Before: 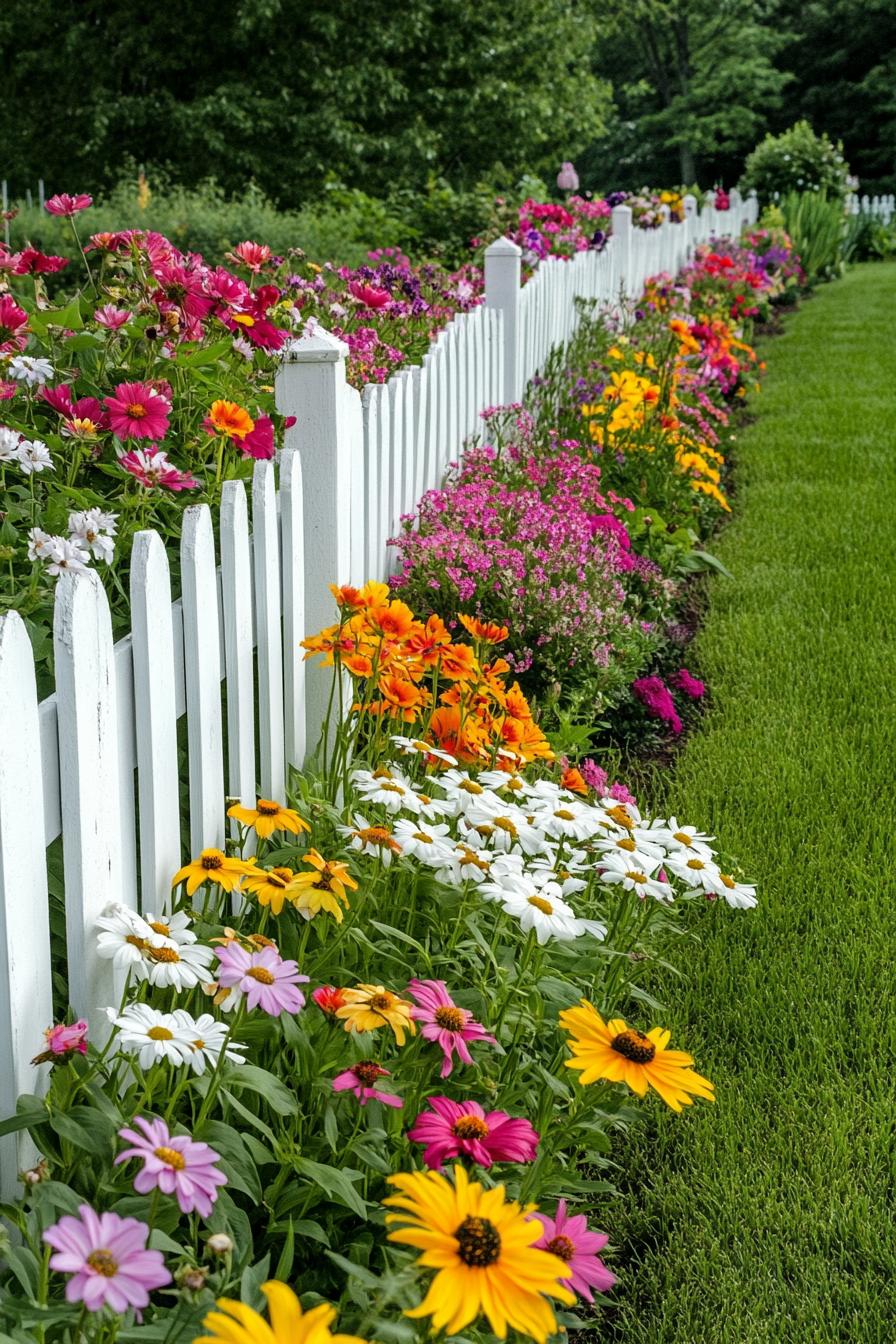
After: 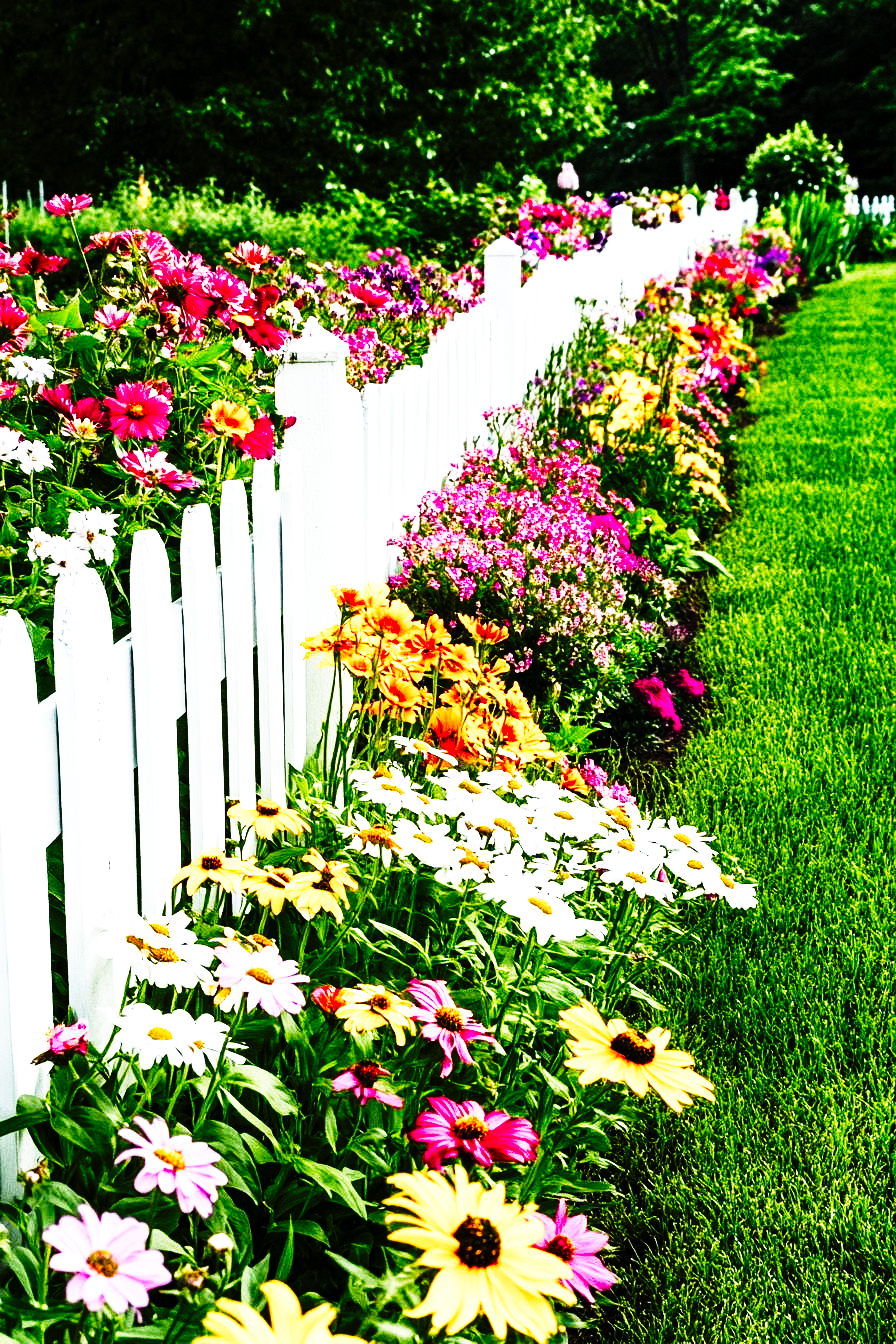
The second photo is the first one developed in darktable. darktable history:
color balance rgb: perceptual saturation grading › global saturation 20%, perceptual saturation grading › highlights -50%, perceptual saturation grading › shadows 30%, perceptual brilliance grading › global brilliance 10%, perceptual brilliance grading › shadows 15%
tone curve: curves: ch0 [(0, 0) (0.003, 0.002) (0.011, 0.005) (0.025, 0.011) (0.044, 0.017) (0.069, 0.021) (0.1, 0.027) (0.136, 0.035) (0.177, 0.05) (0.224, 0.076) (0.277, 0.126) (0.335, 0.212) (0.399, 0.333) (0.468, 0.473) (0.543, 0.627) (0.623, 0.784) (0.709, 0.9) (0.801, 0.963) (0.898, 0.988) (1, 1)], preserve colors none
tone equalizer: -8 EV -0.75 EV, -7 EV -0.7 EV, -6 EV -0.6 EV, -5 EV -0.4 EV, -3 EV 0.4 EV, -2 EV 0.6 EV, -1 EV 0.7 EV, +0 EV 0.75 EV, edges refinement/feathering 500, mask exposure compensation -1.57 EV, preserve details no
